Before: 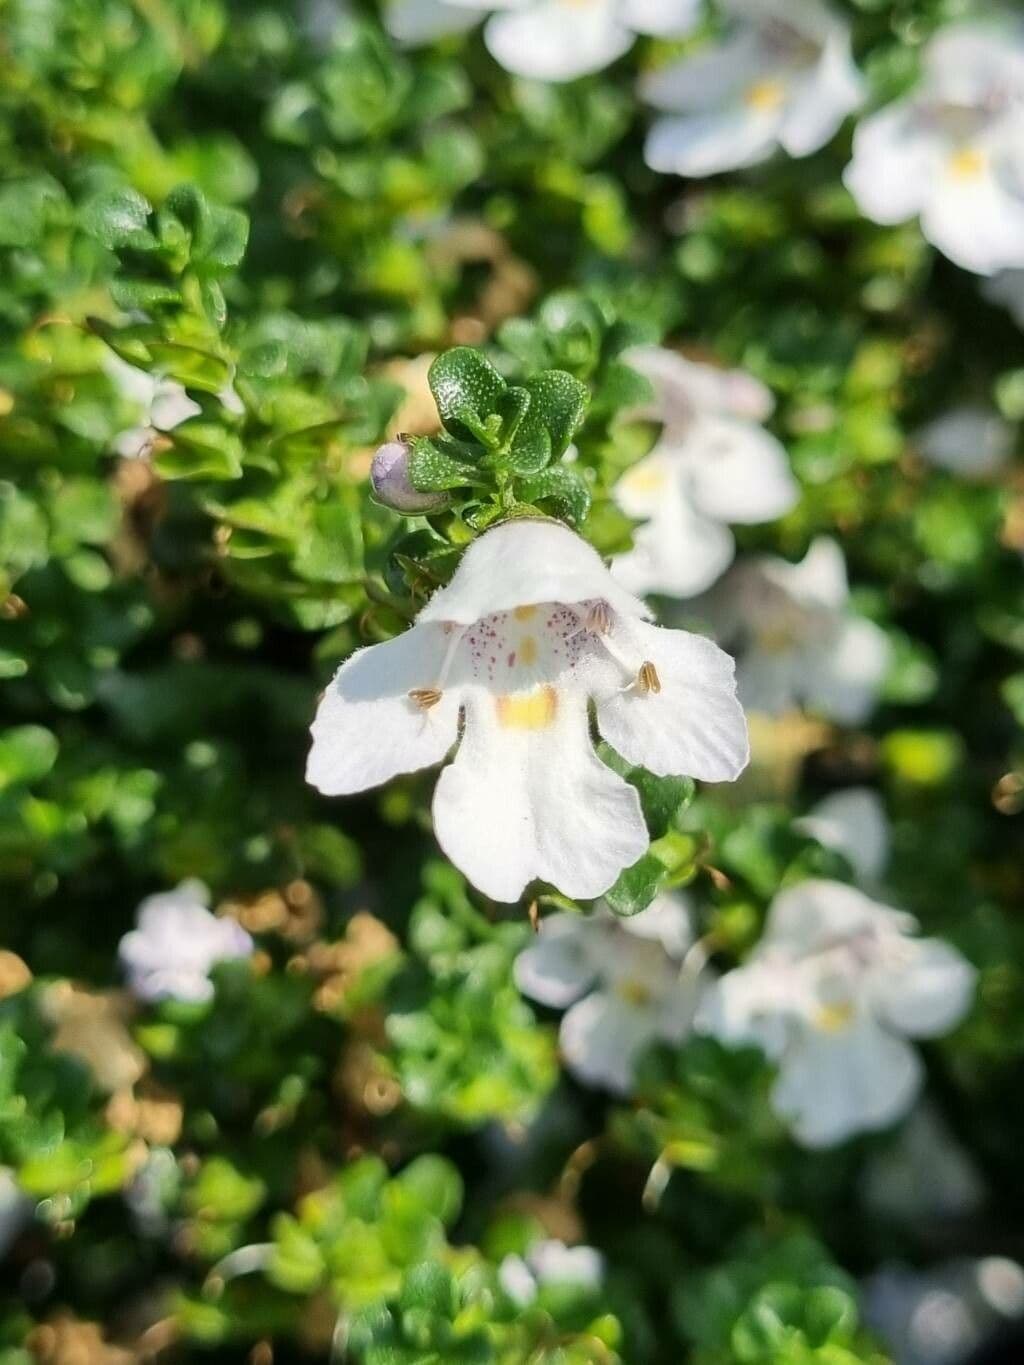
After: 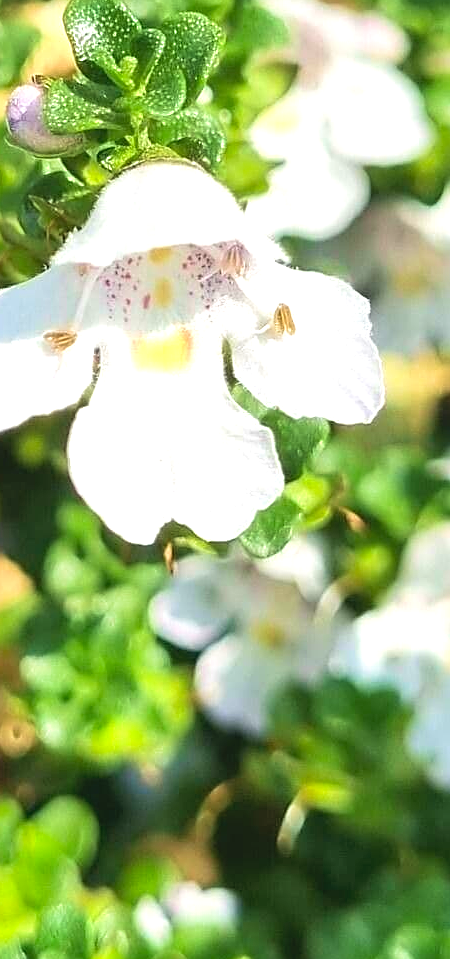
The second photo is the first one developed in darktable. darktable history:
crop: left 35.697%, top 26.292%, right 20.083%, bottom 3.441%
contrast brightness saturation: contrast -0.102, brightness 0.044, saturation 0.076
velvia: on, module defaults
sharpen: on, module defaults
exposure: exposure 0.825 EV, compensate highlight preservation false
